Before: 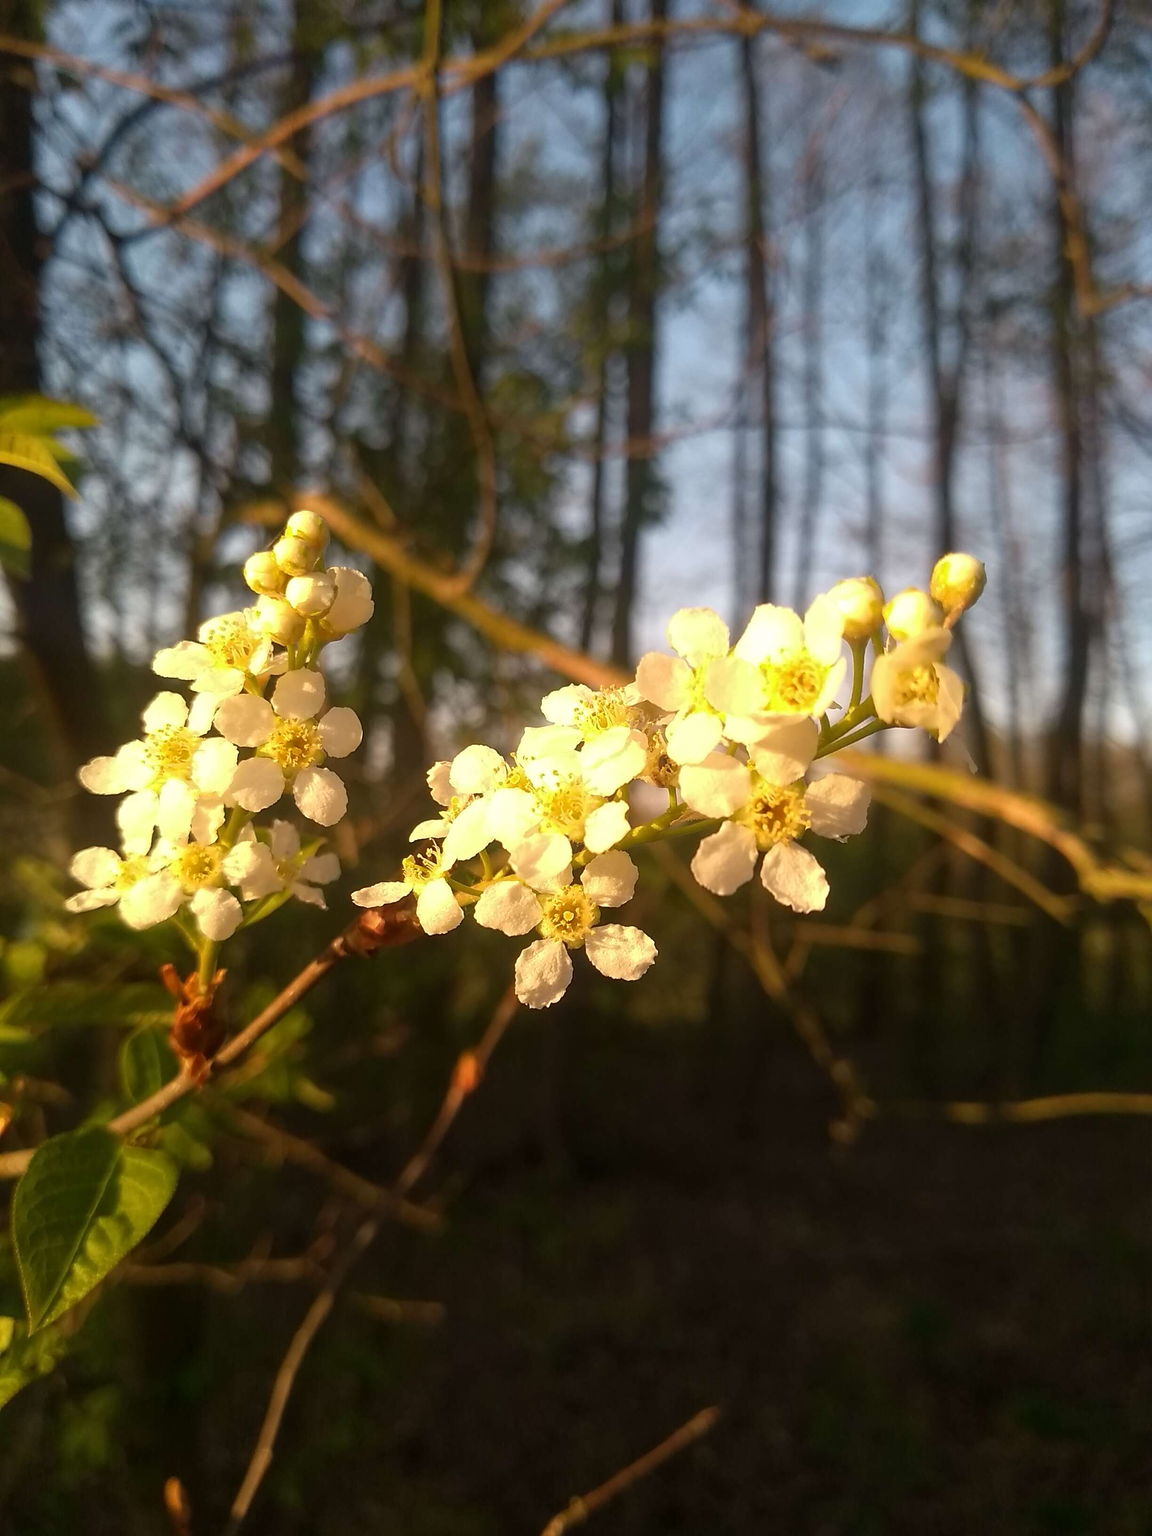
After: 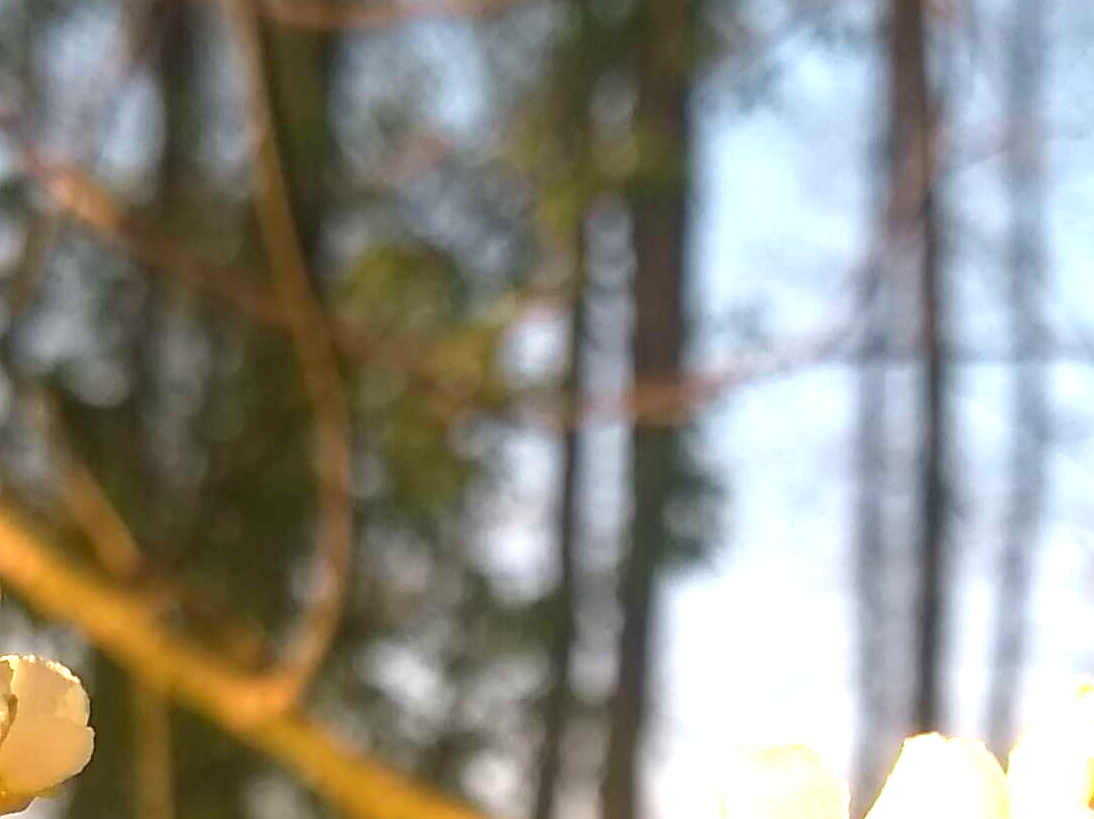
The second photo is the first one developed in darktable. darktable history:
crop: left 28.64%, top 16.832%, right 26.637%, bottom 58.055%
exposure: exposure 1 EV, compensate highlight preservation false
